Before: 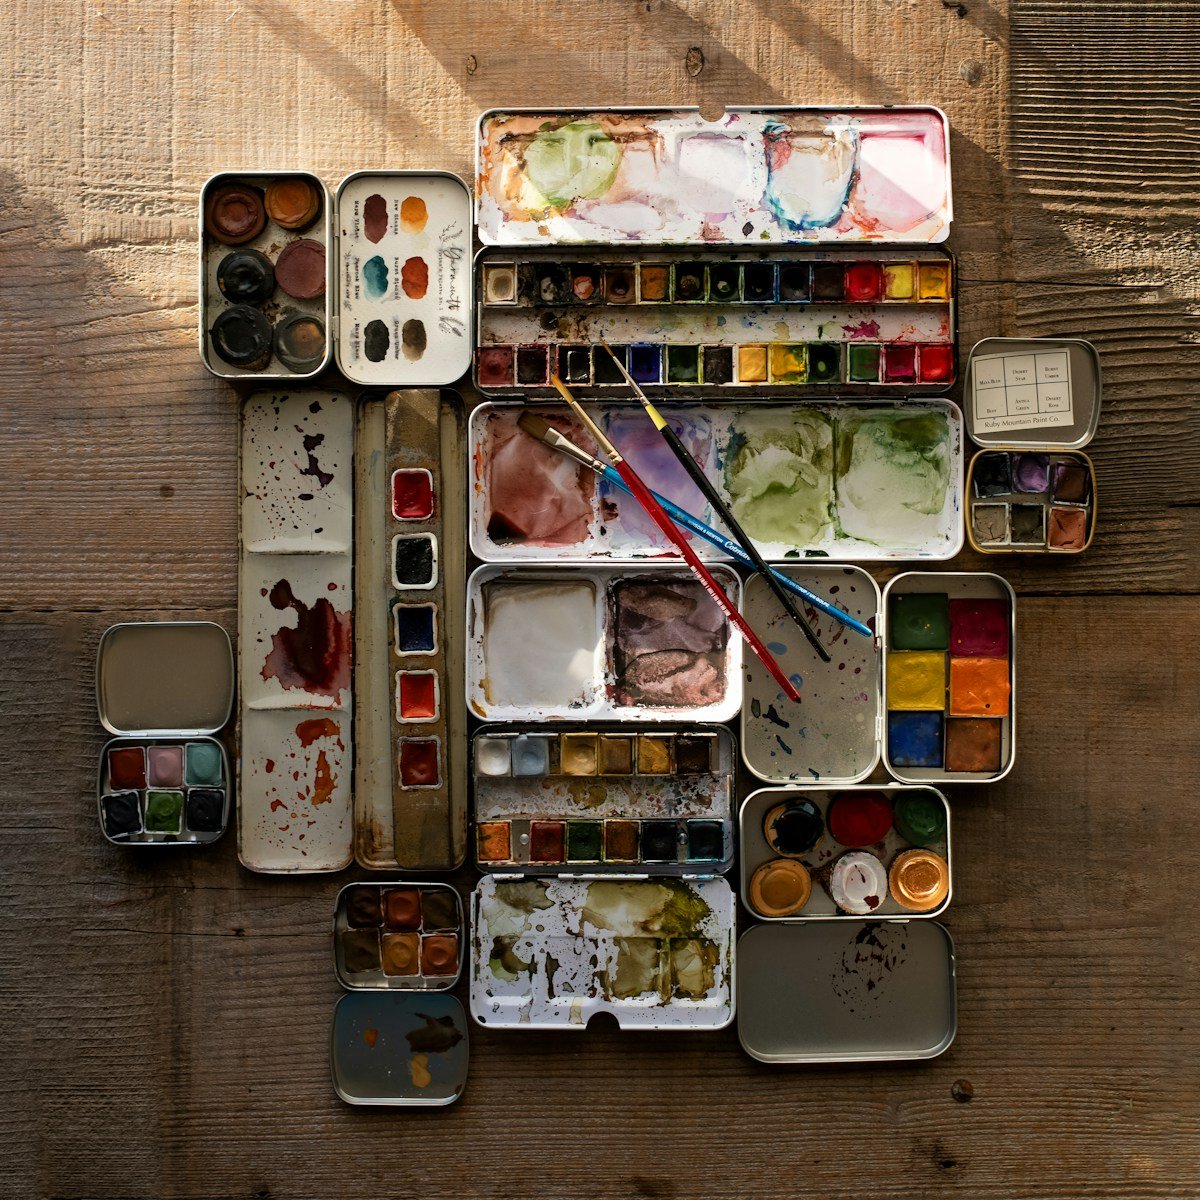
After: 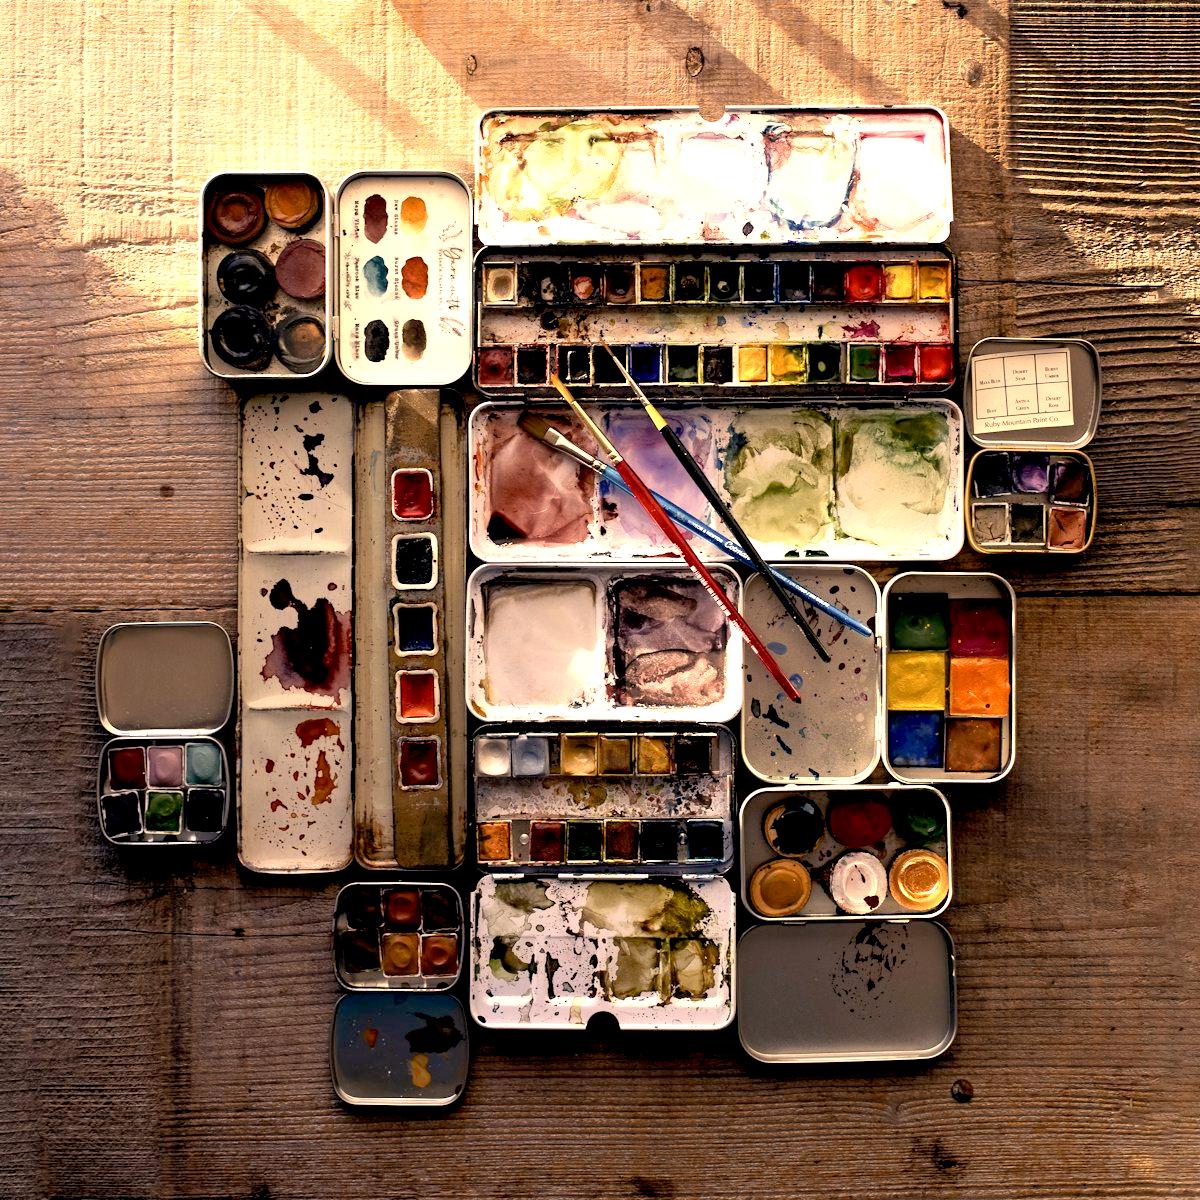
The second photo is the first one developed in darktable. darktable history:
color correction: highlights a* 19.59, highlights b* 27.49, shadows a* 3.46, shadows b* -17.28, saturation 0.73
exposure: black level correction 0.011, exposure 1.088 EV, compensate exposure bias true, compensate highlight preservation false
